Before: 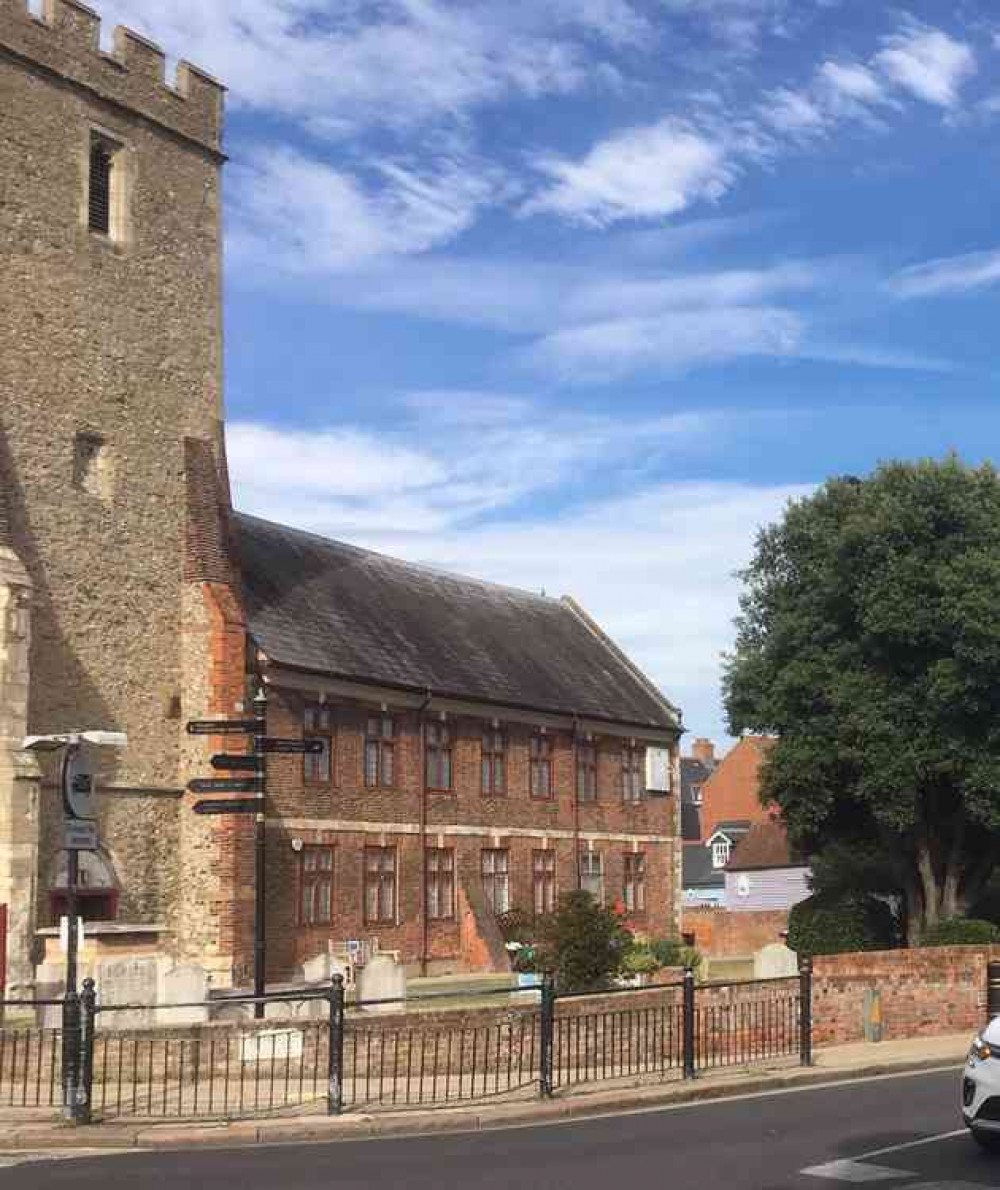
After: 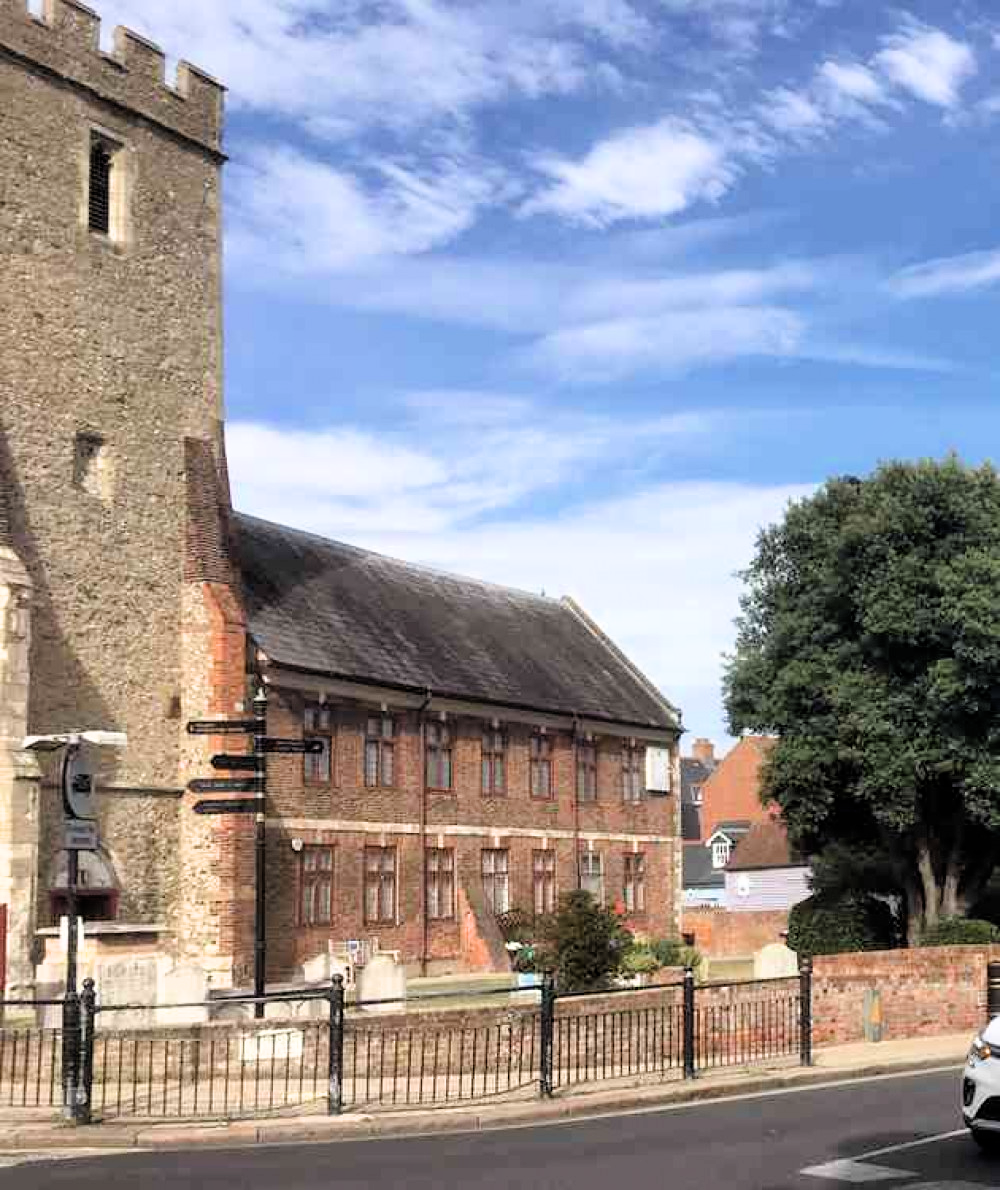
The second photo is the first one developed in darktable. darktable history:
filmic rgb: black relative exposure -5.51 EV, white relative exposure 2.52 EV, target black luminance 0%, hardness 4.51, latitude 67.13%, contrast 1.468, shadows ↔ highlights balance -4.14%, iterations of high-quality reconstruction 0, contrast in shadows safe
tone equalizer: -7 EV 0.165 EV, -6 EV 0.638 EV, -5 EV 1.13 EV, -4 EV 1.32 EV, -3 EV 1.17 EV, -2 EV 0.6 EV, -1 EV 0.166 EV, smoothing diameter 24.84%, edges refinement/feathering 10.57, preserve details guided filter
